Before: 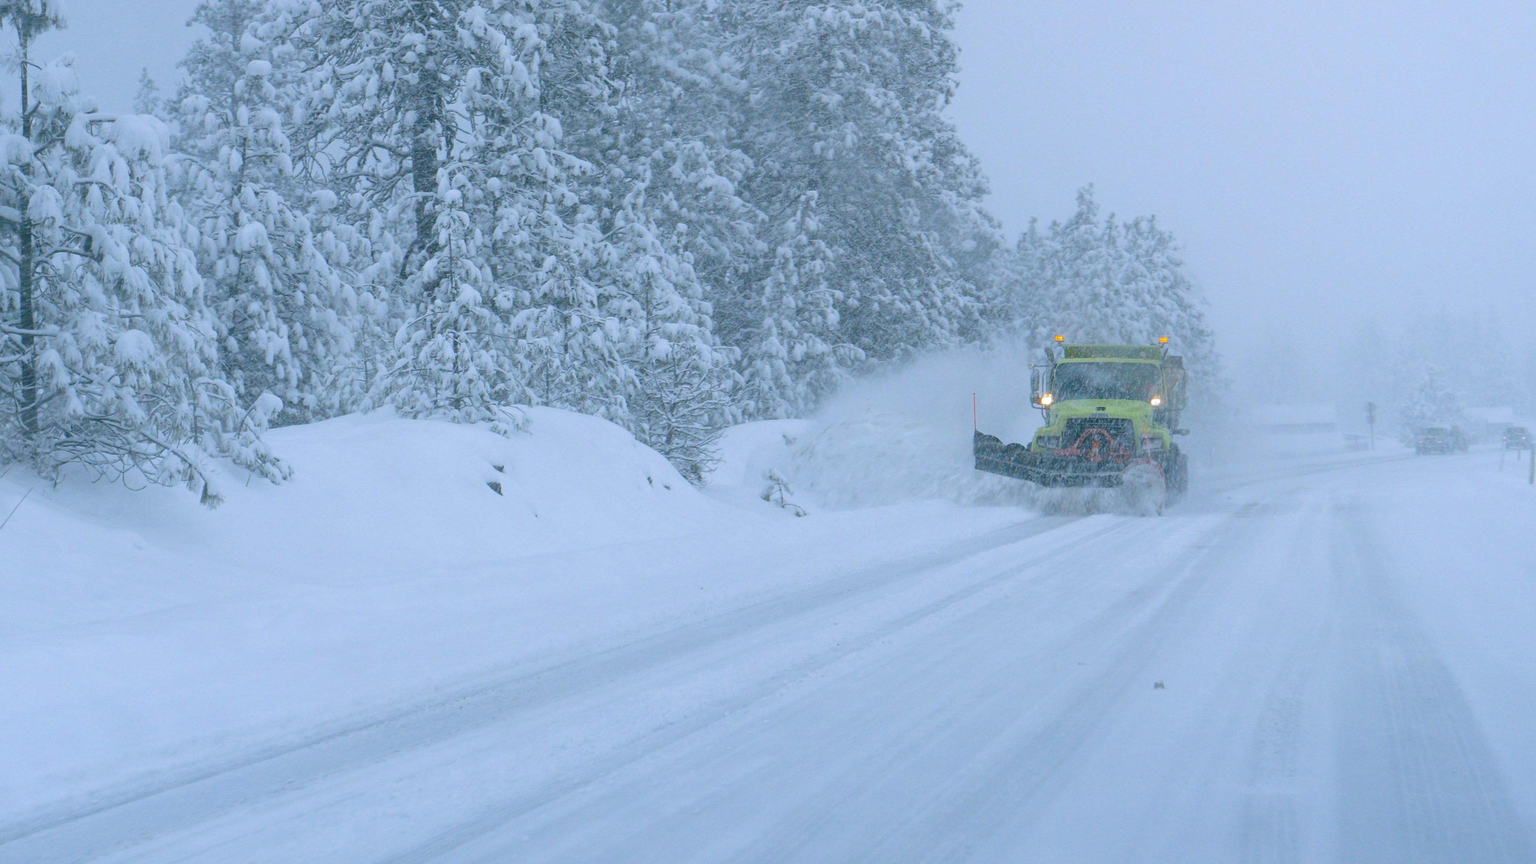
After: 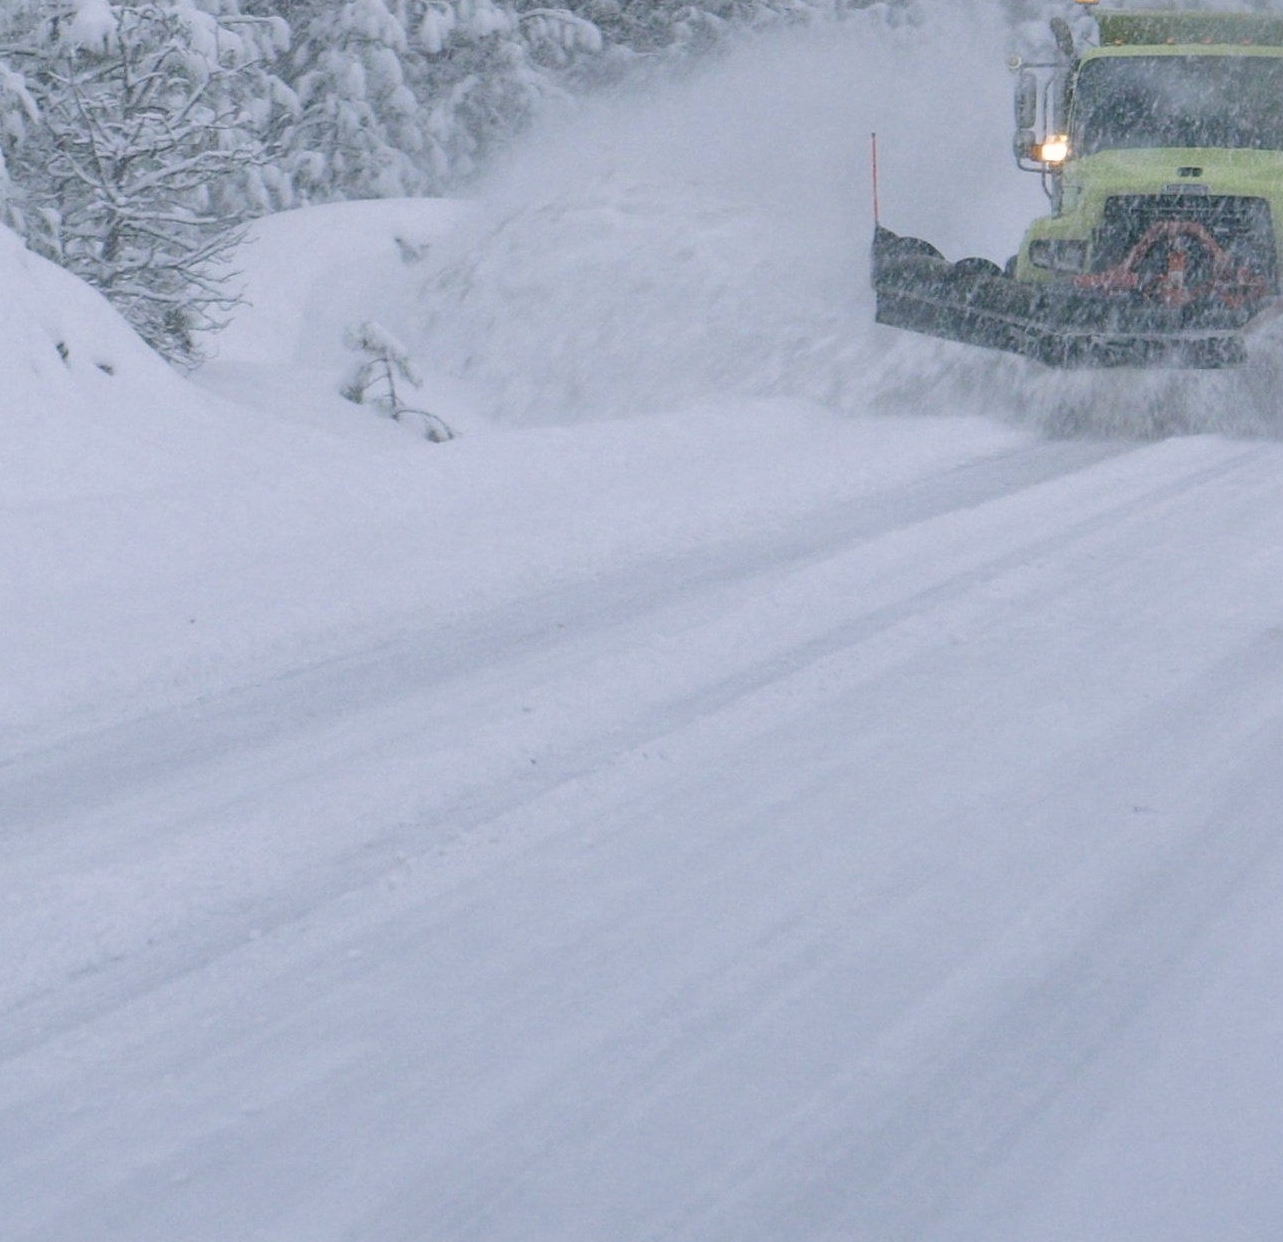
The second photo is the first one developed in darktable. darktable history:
exposure: black level correction 0.001, compensate highlight preservation false
color correction: highlights a* 5.57, highlights b* 5.24, saturation 0.681
tone equalizer: edges refinement/feathering 500, mask exposure compensation -1.57 EV, preserve details no
crop: left 40.695%, top 39.398%, right 25.885%, bottom 3.079%
